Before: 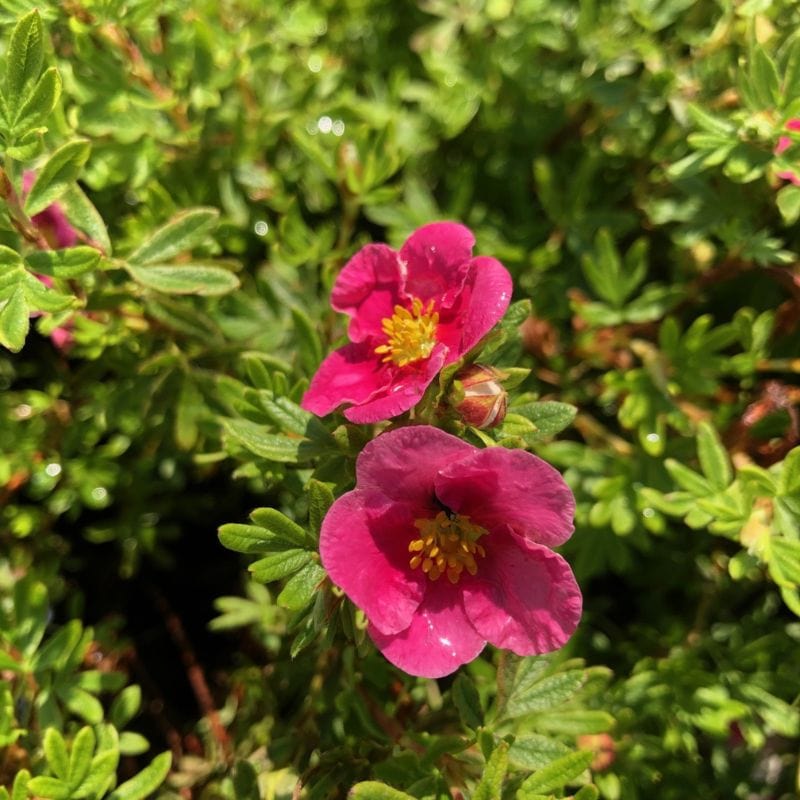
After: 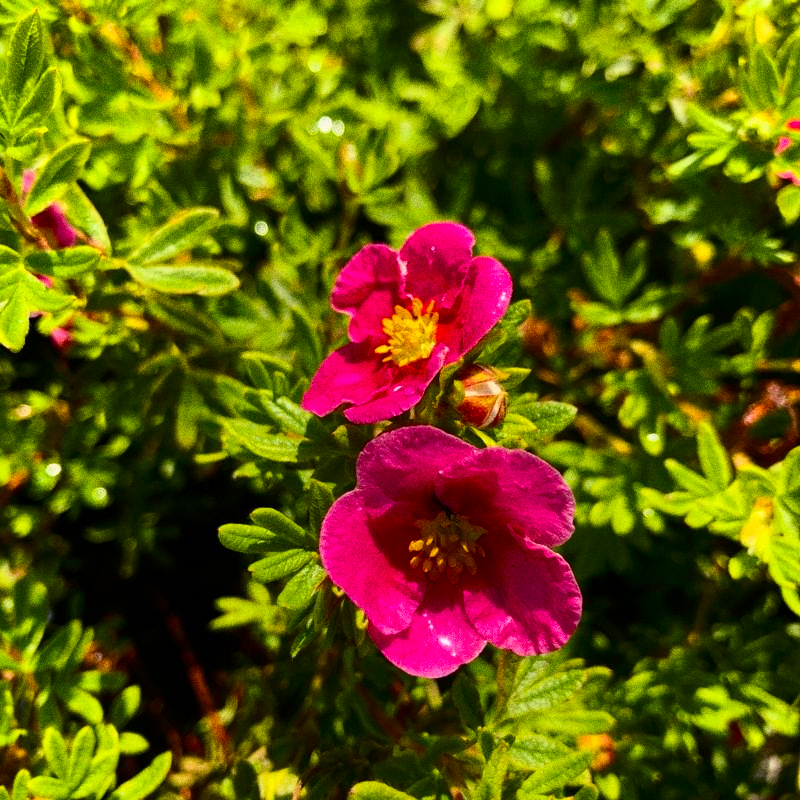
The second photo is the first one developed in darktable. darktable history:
color balance rgb: linear chroma grading › global chroma 15%, perceptual saturation grading › global saturation 30%
contrast brightness saturation: contrast 0.28
grain: coarseness 0.09 ISO, strength 40%
